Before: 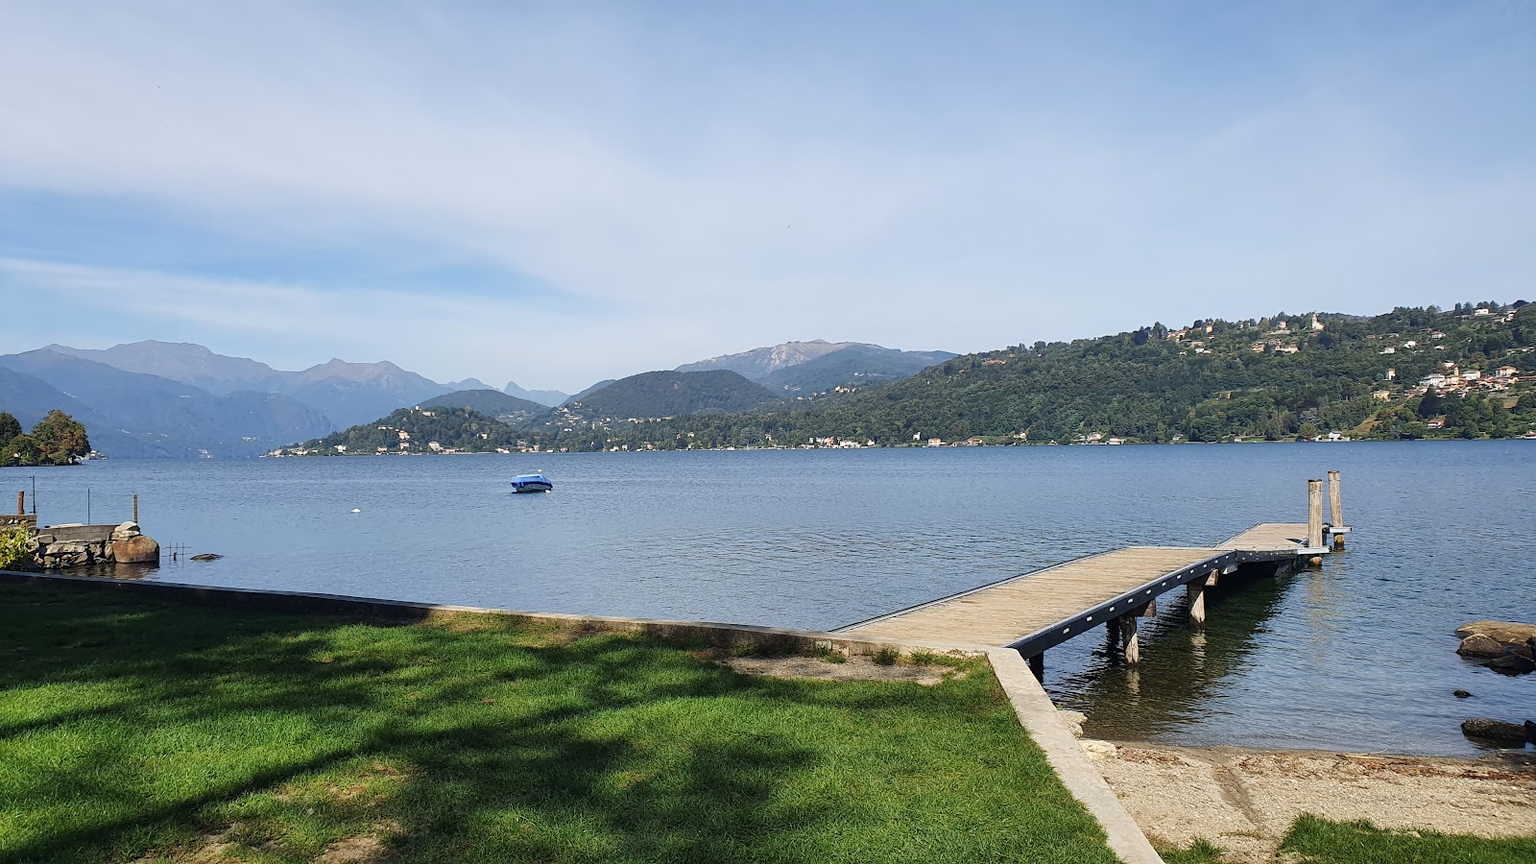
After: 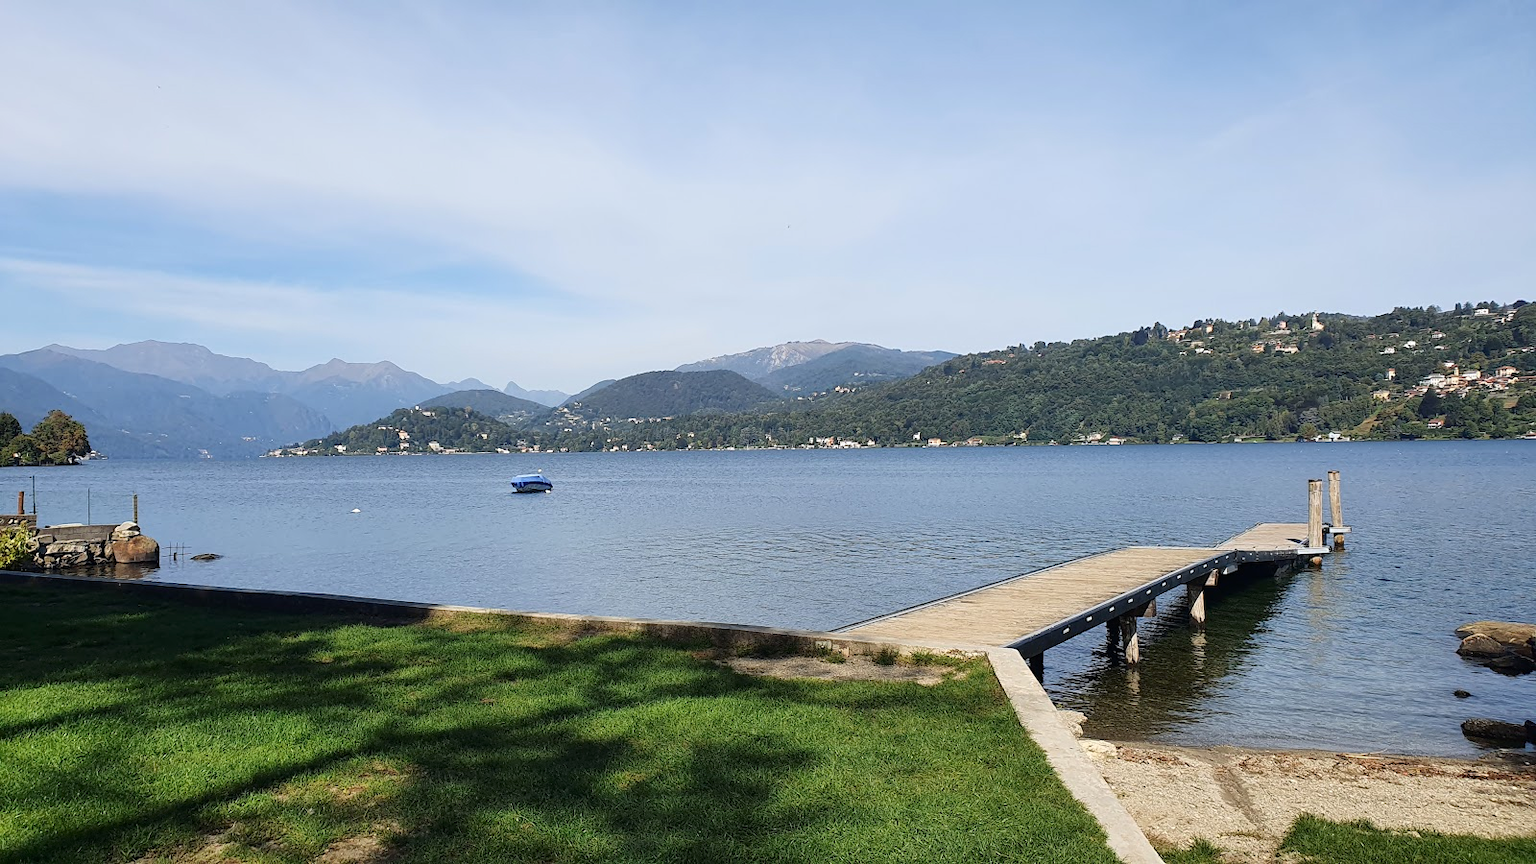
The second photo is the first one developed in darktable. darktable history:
shadows and highlights: shadows -31.5, highlights 29.74
tone equalizer: on, module defaults
